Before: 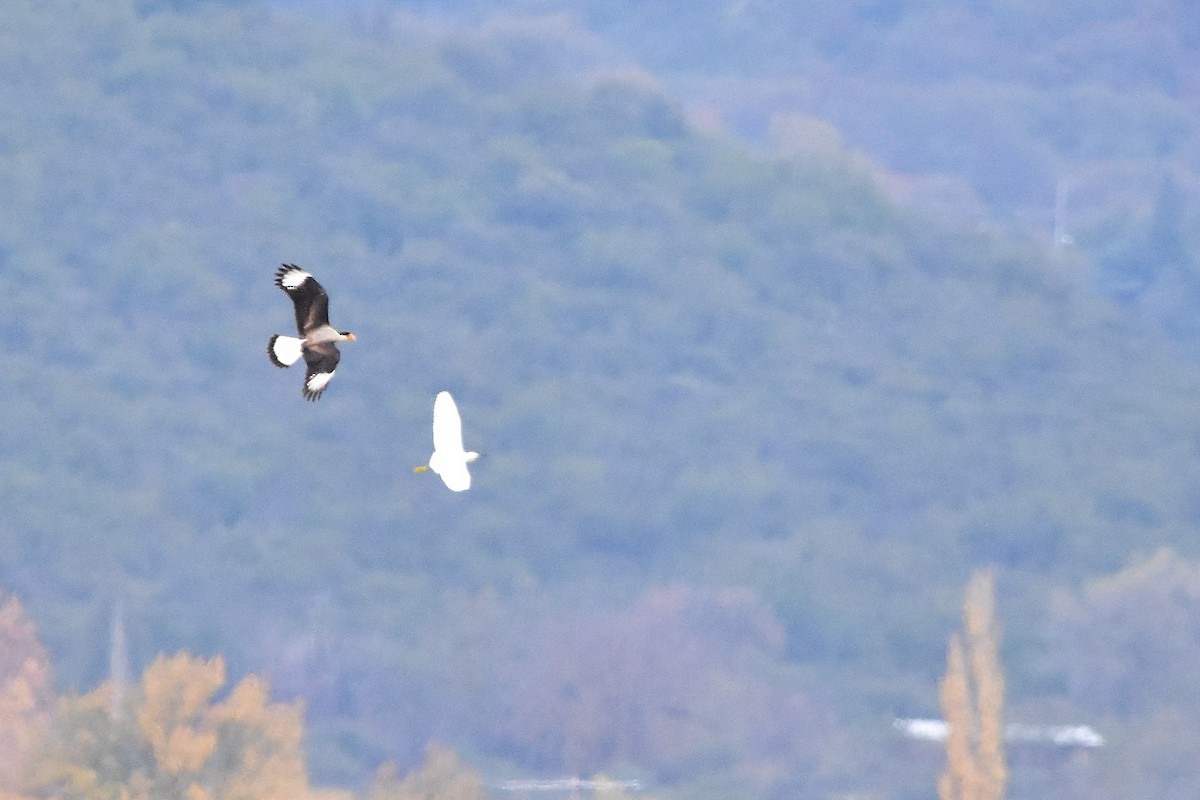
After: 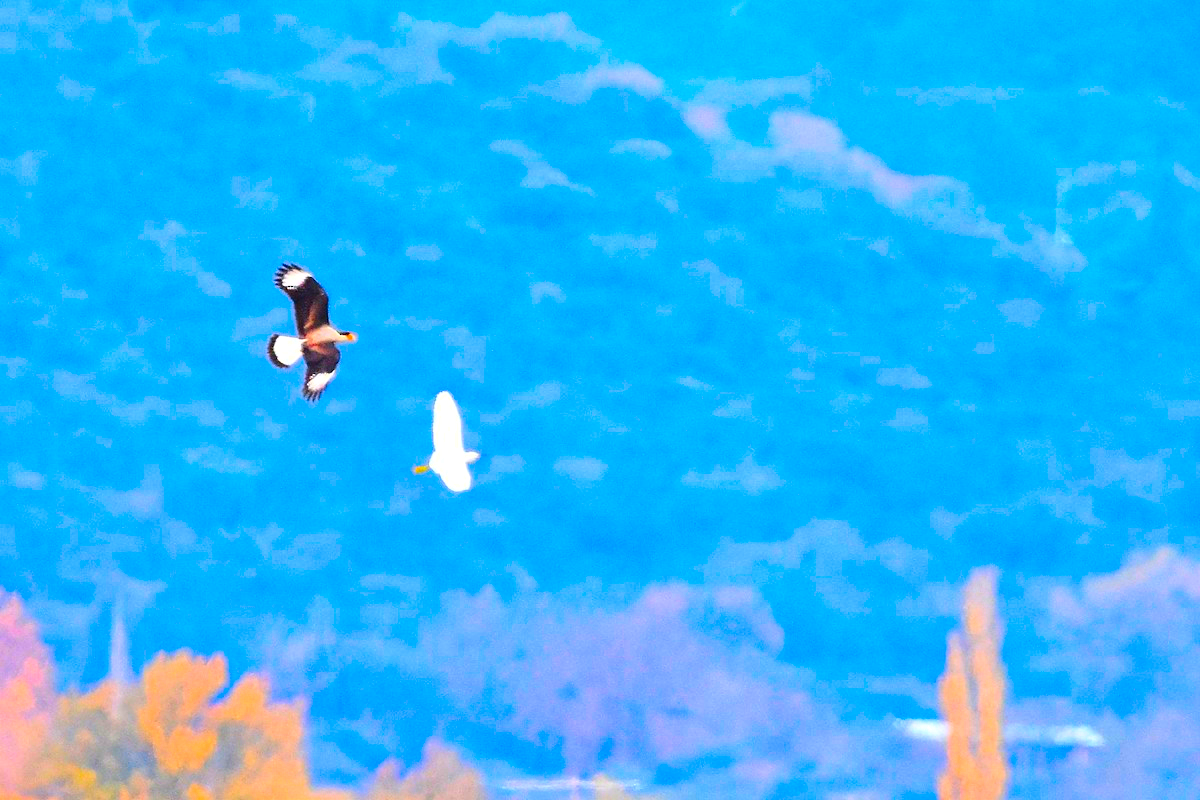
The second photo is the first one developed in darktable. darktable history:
local contrast: highlights 102%, shadows 98%, detail 120%, midtone range 0.2
color correction: highlights b* -0.047, saturation 2.96
contrast brightness saturation: contrast 0.184, saturation 0.305
